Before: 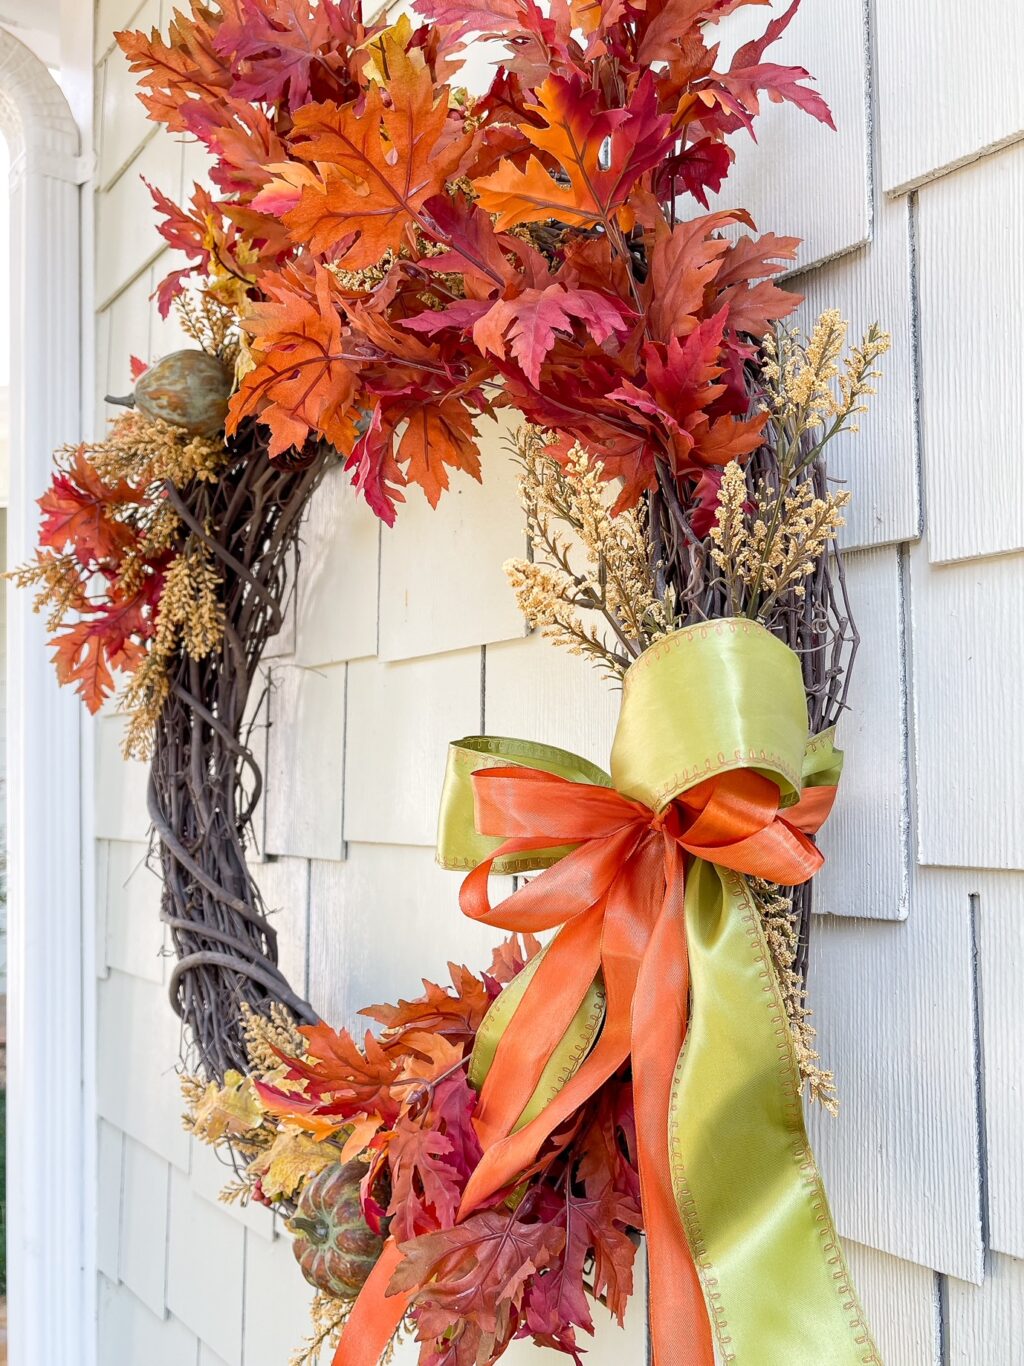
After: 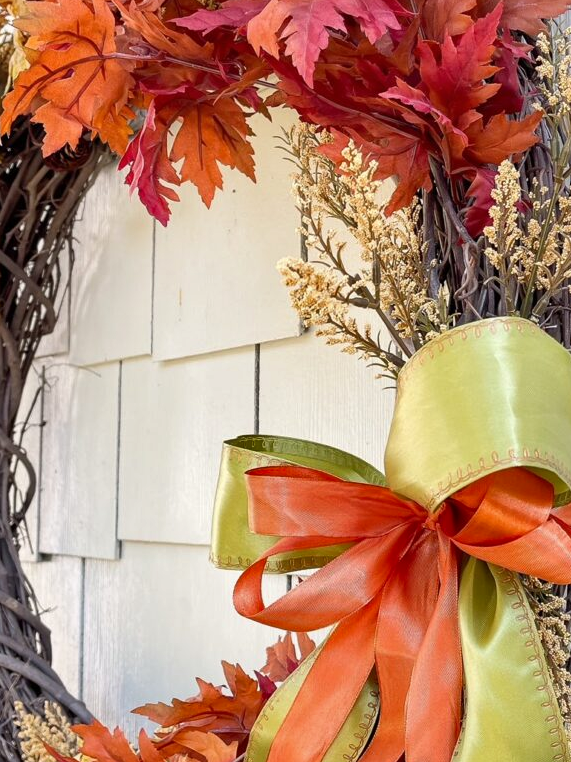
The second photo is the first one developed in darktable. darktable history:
shadows and highlights: shadows 52.42, soften with gaussian
crop and rotate: left 22.13%, top 22.054%, right 22.026%, bottom 22.102%
